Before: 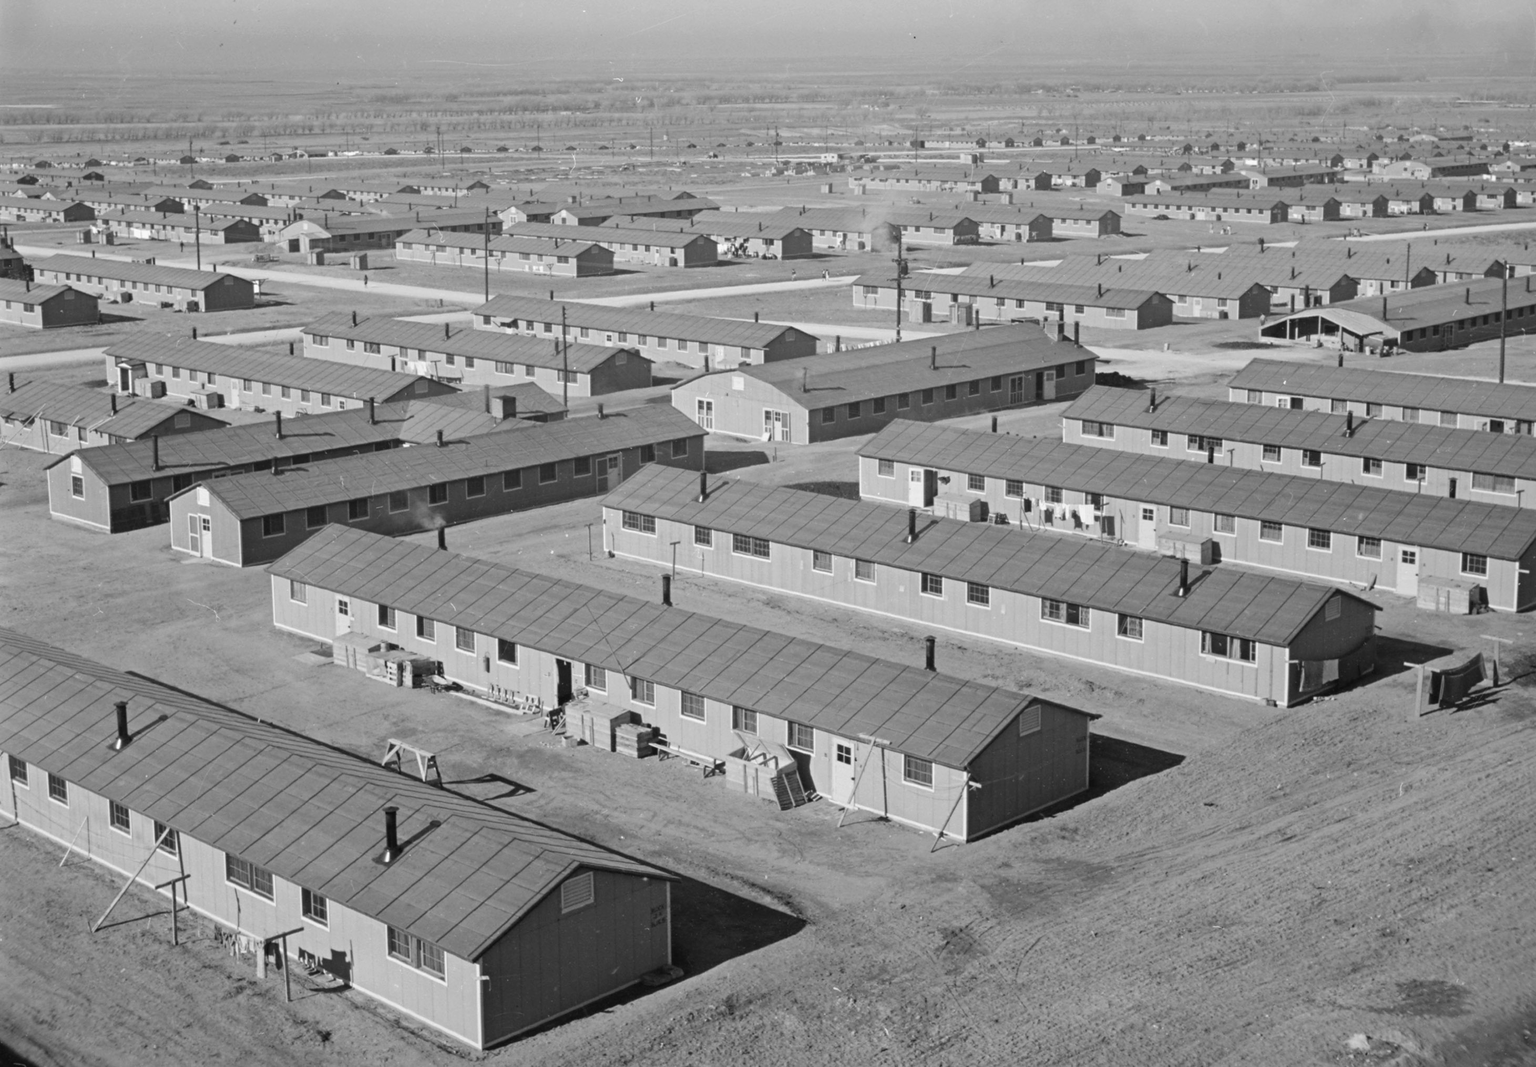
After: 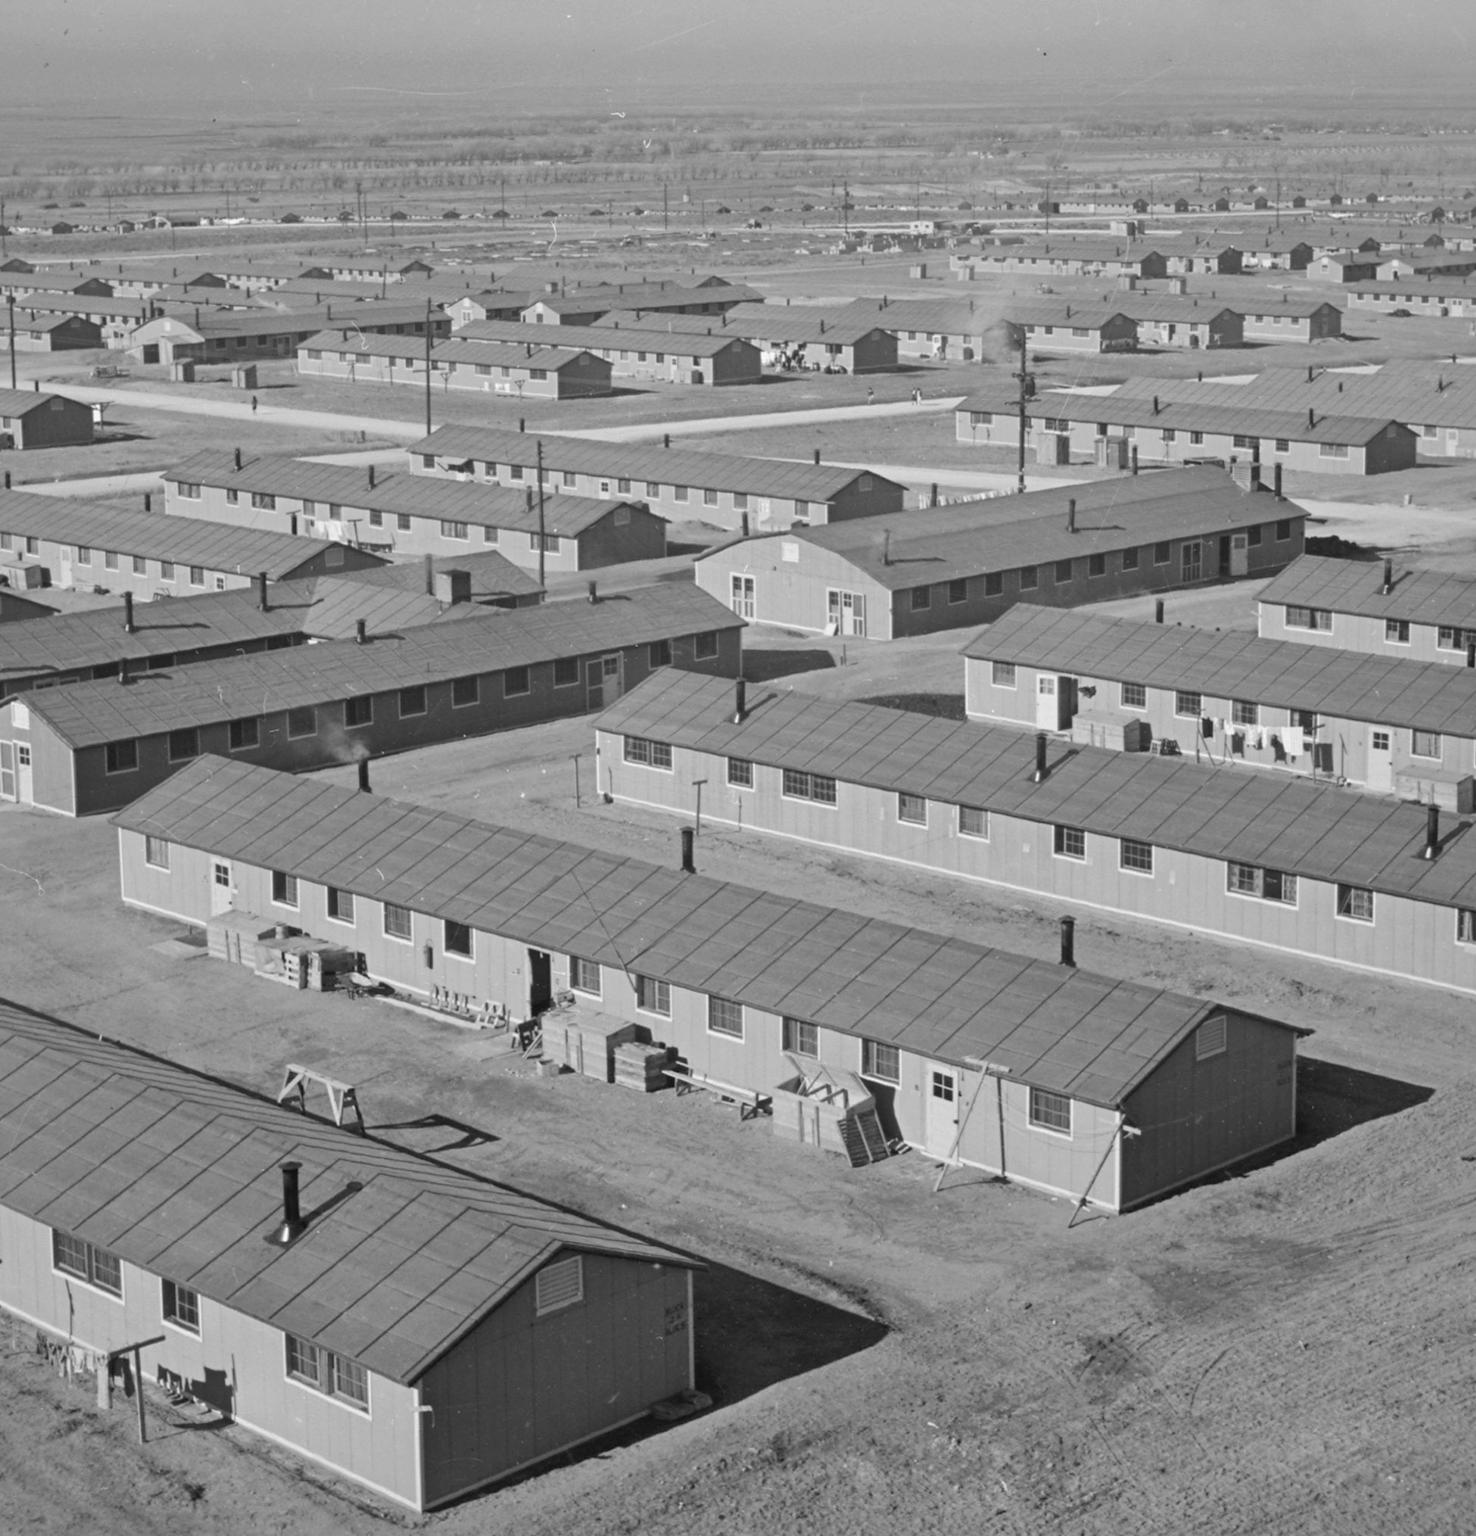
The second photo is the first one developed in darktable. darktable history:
shadows and highlights: on, module defaults
crop and rotate: left 12.343%, right 20.881%
